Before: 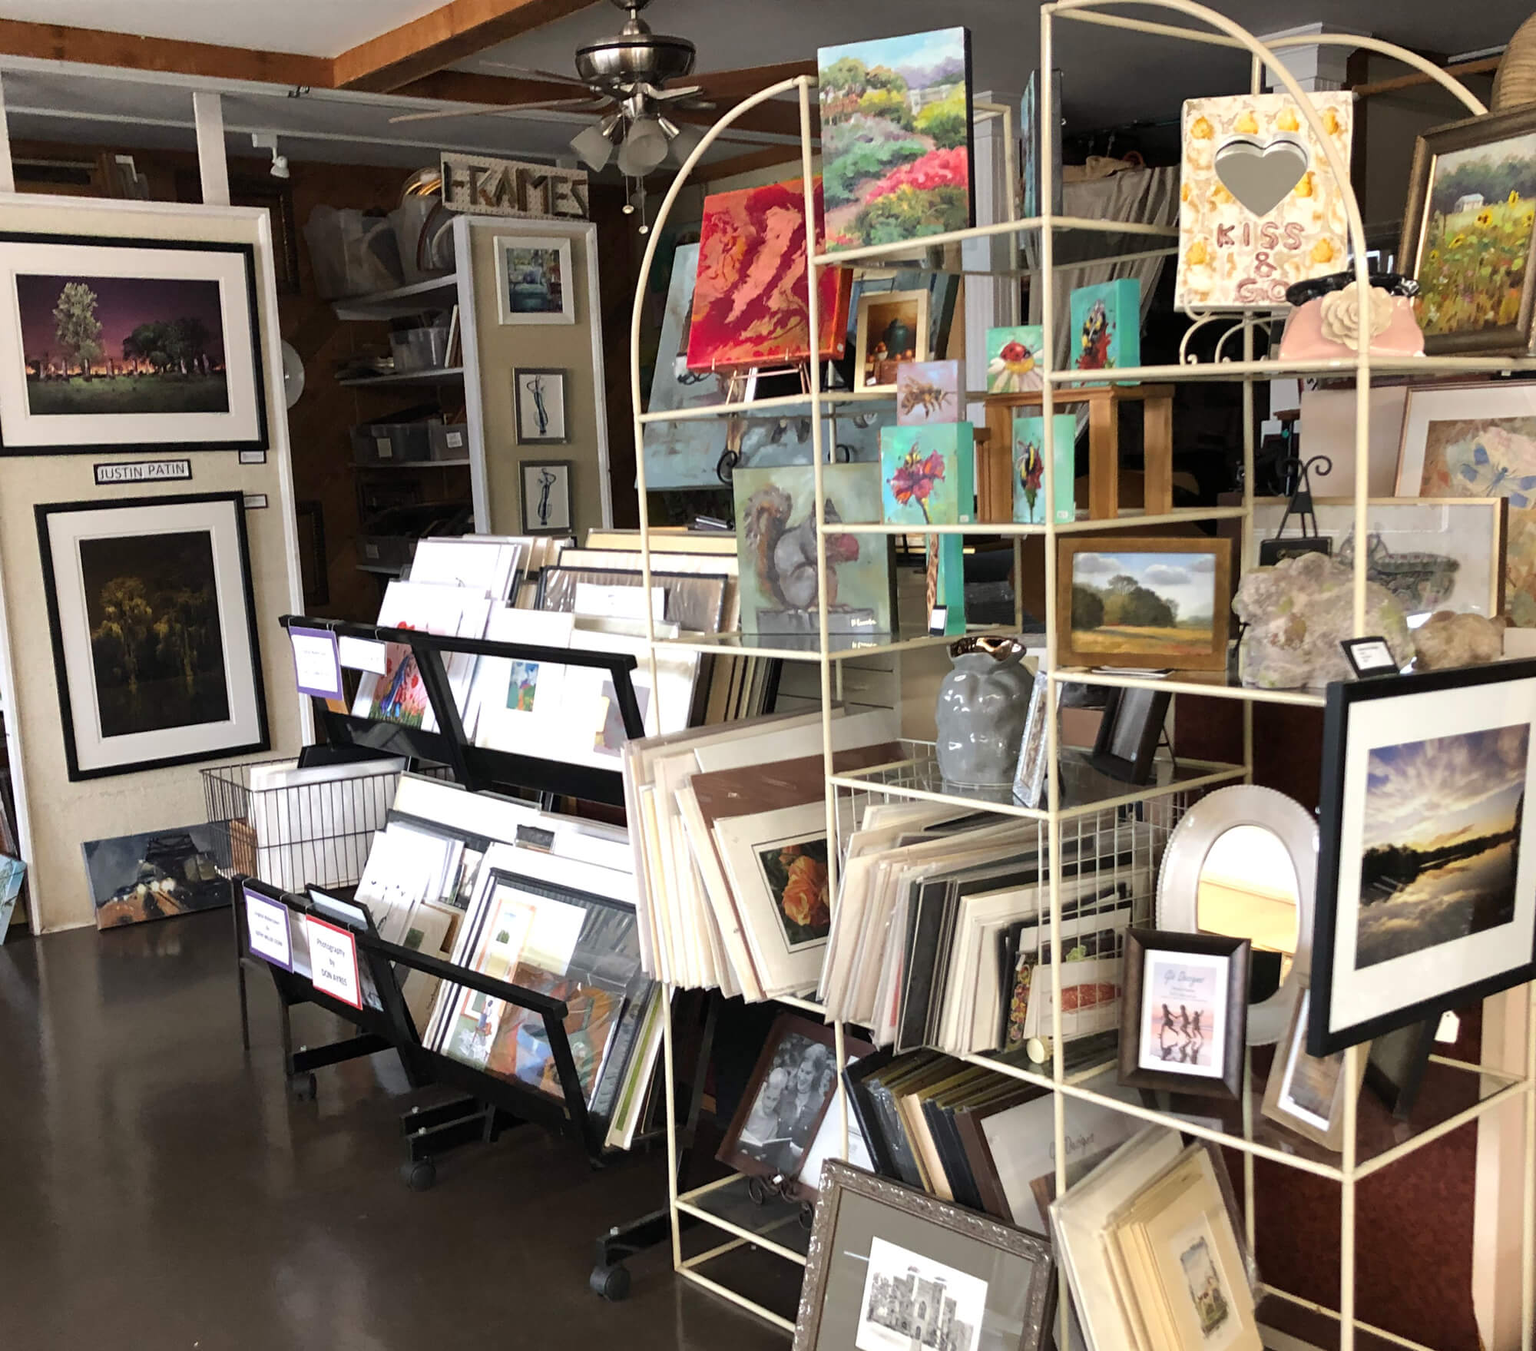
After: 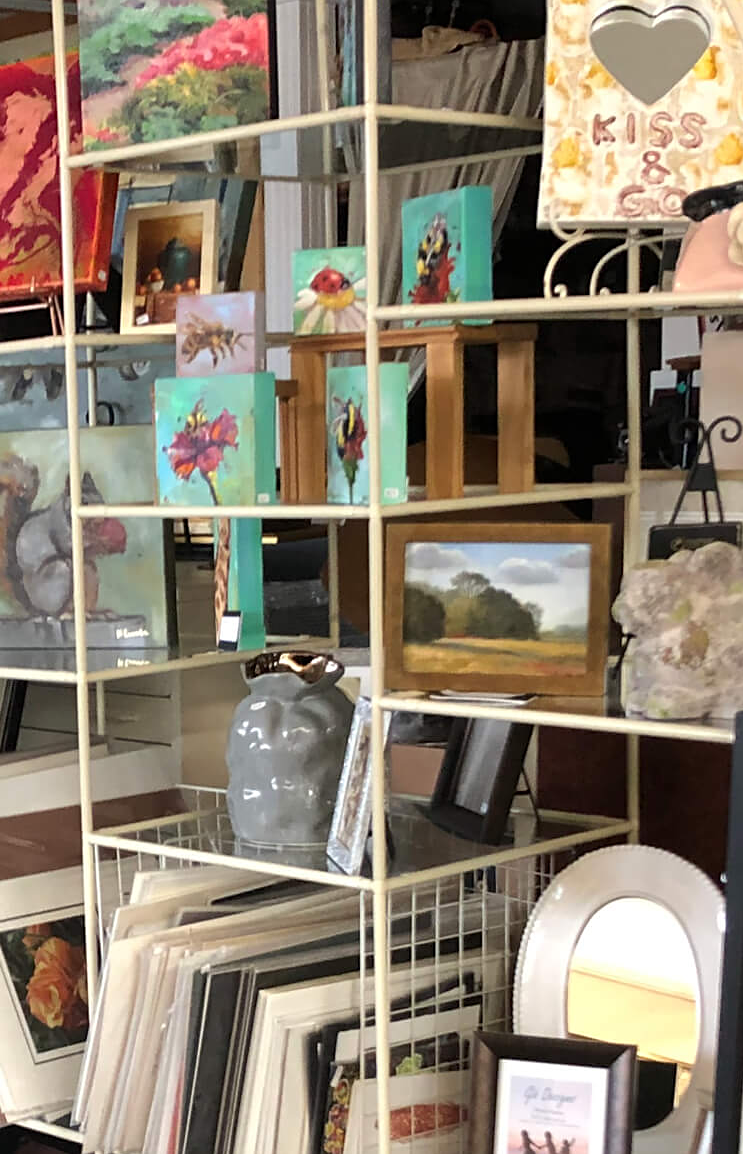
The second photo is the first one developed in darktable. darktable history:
sharpen: amount 0.204
crop and rotate: left 49.611%, top 10.116%, right 13.21%, bottom 24.276%
